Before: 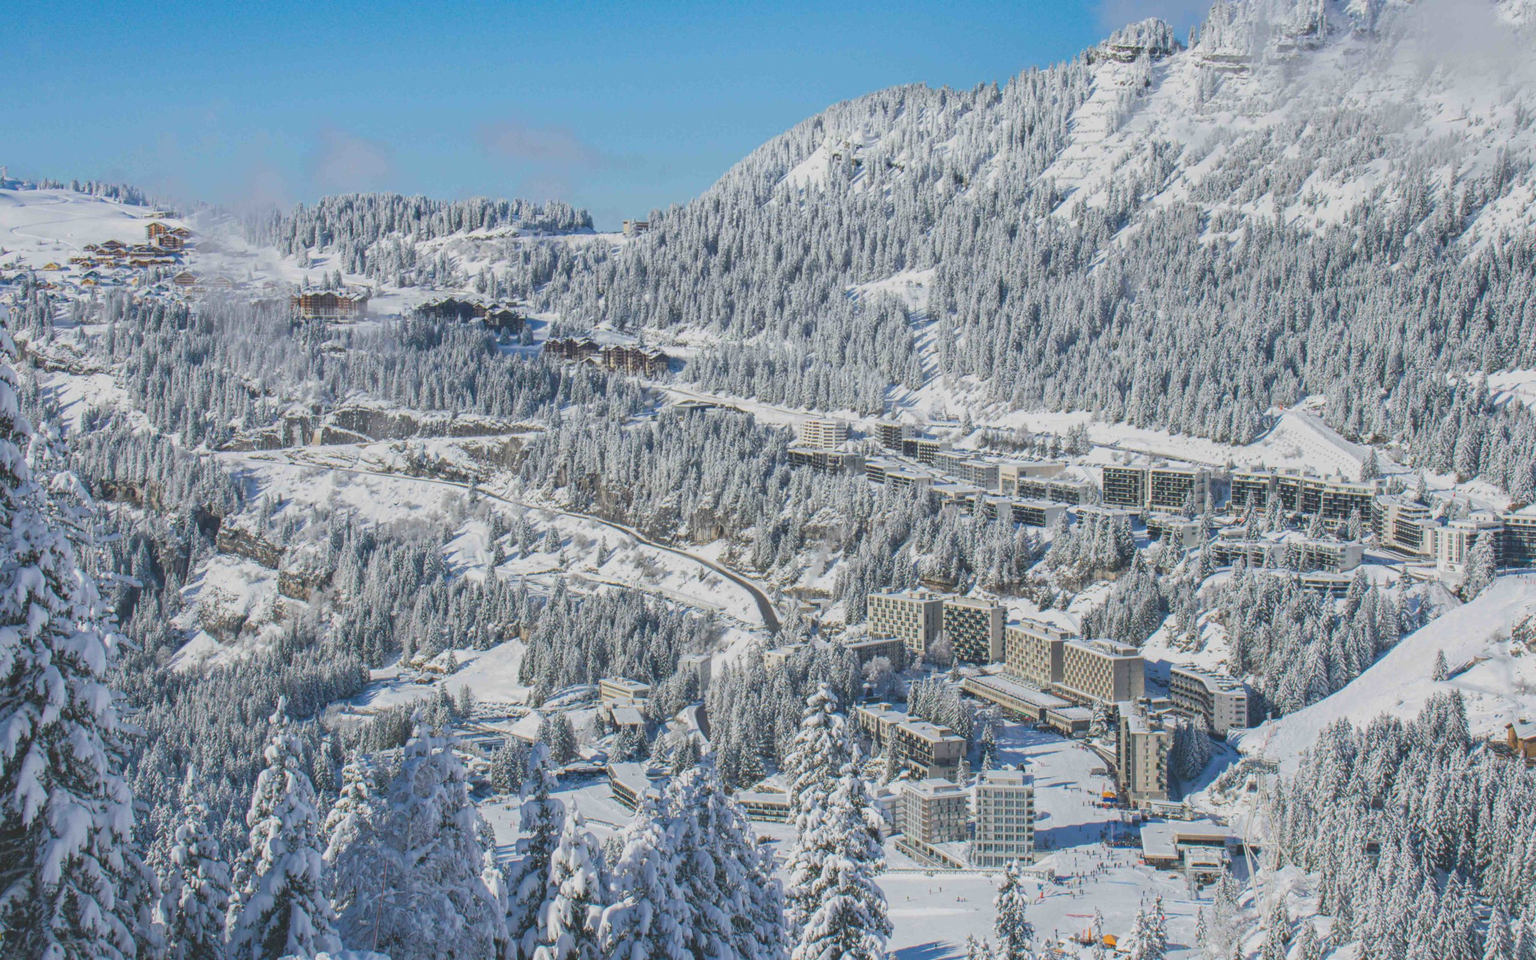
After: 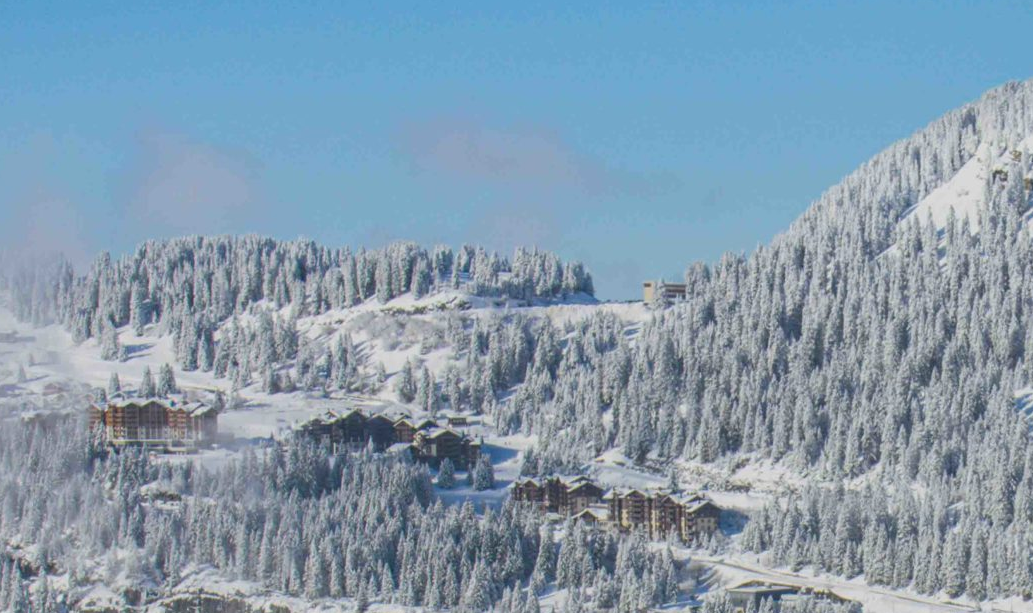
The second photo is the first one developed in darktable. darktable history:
crop: left 15.446%, top 5.421%, right 44.187%, bottom 56.236%
